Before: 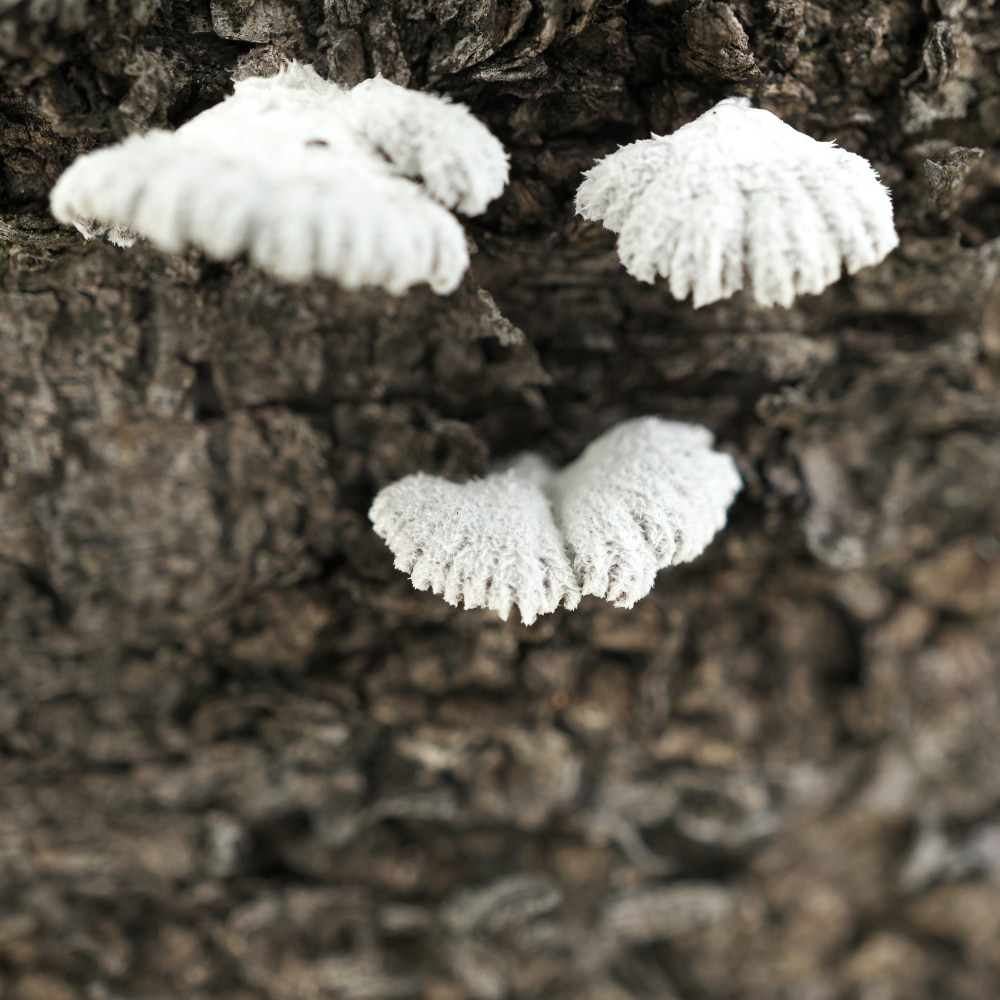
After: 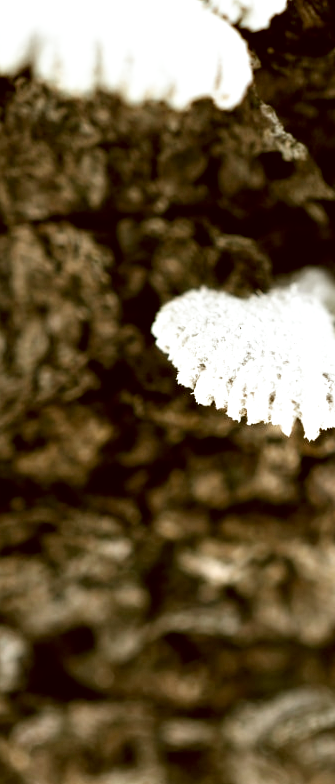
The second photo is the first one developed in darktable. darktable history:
local contrast: highlights 100%, shadows 100%, detail 120%, midtone range 0.2
filmic rgb: black relative exposure -8.7 EV, white relative exposure 2.7 EV, threshold 3 EV, target black luminance 0%, hardness 6.25, latitude 76.53%, contrast 1.326, shadows ↔ highlights balance -0.349%, preserve chrominance no, color science v4 (2020), enable highlight reconstruction true
exposure: black level correction 0.001, exposure 0.5 EV, compensate exposure bias true, compensate highlight preservation false
crop and rotate: left 21.77%, top 18.528%, right 44.676%, bottom 2.997%
color correction: highlights a* -0.482, highlights b* 0.161, shadows a* 4.66, shadows b* 20.72
